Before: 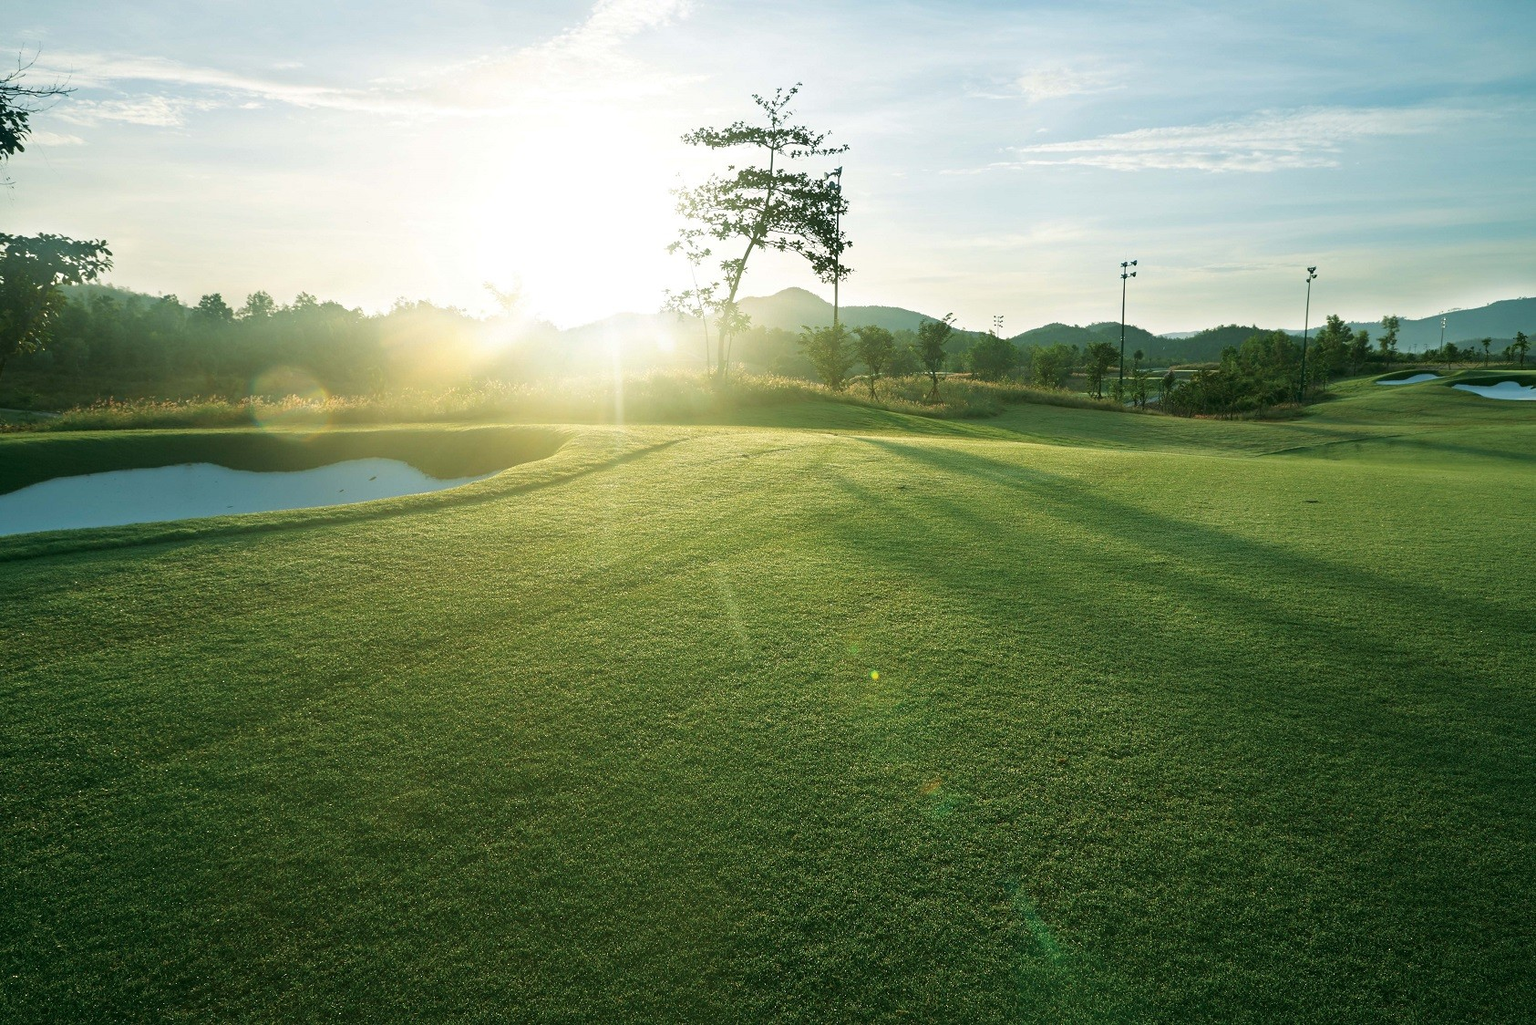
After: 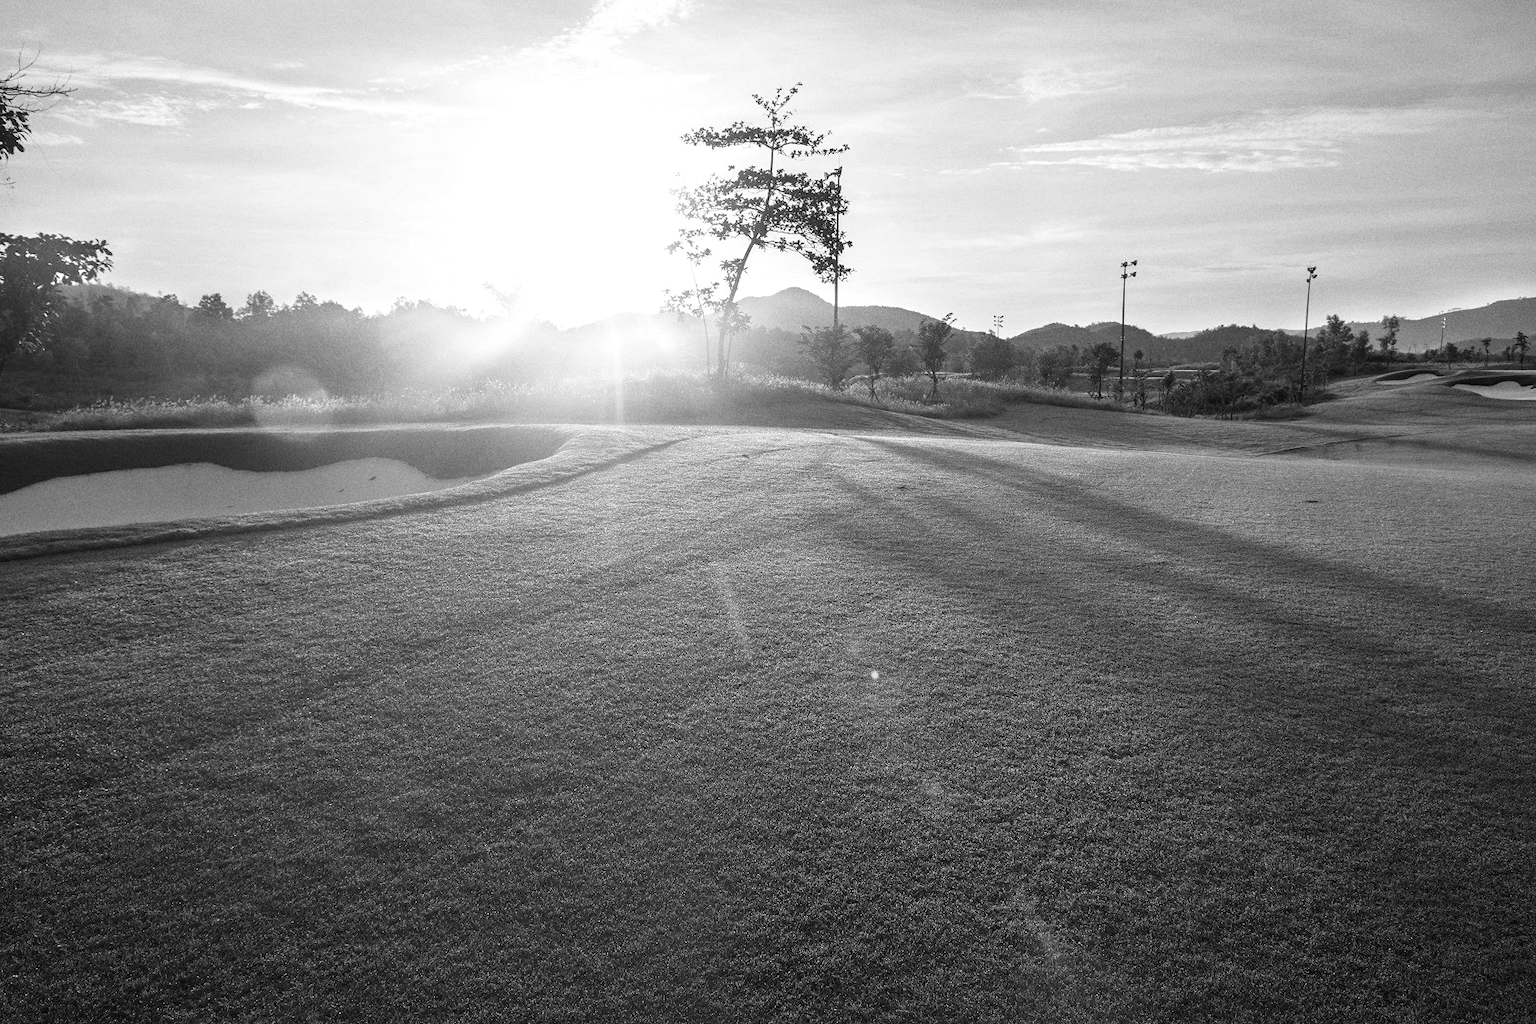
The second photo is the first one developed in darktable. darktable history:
local contrast: on, module defaults
grain: strength 26%
monochrome: on, module defaults
